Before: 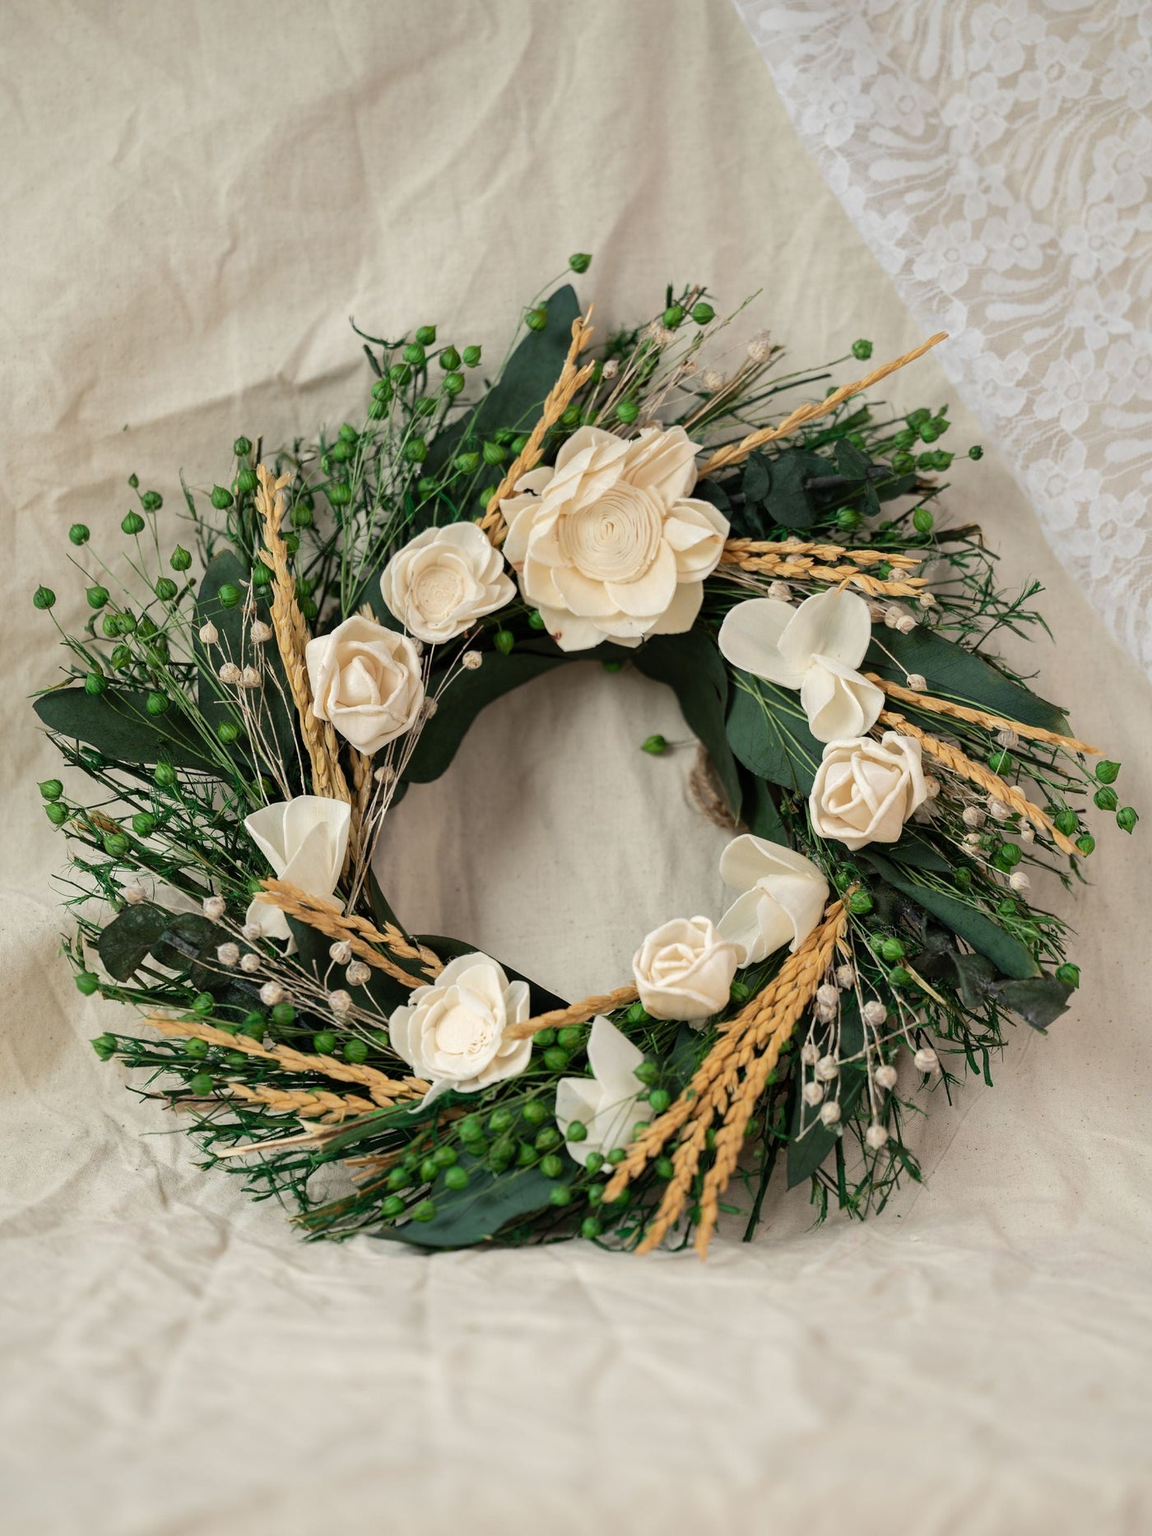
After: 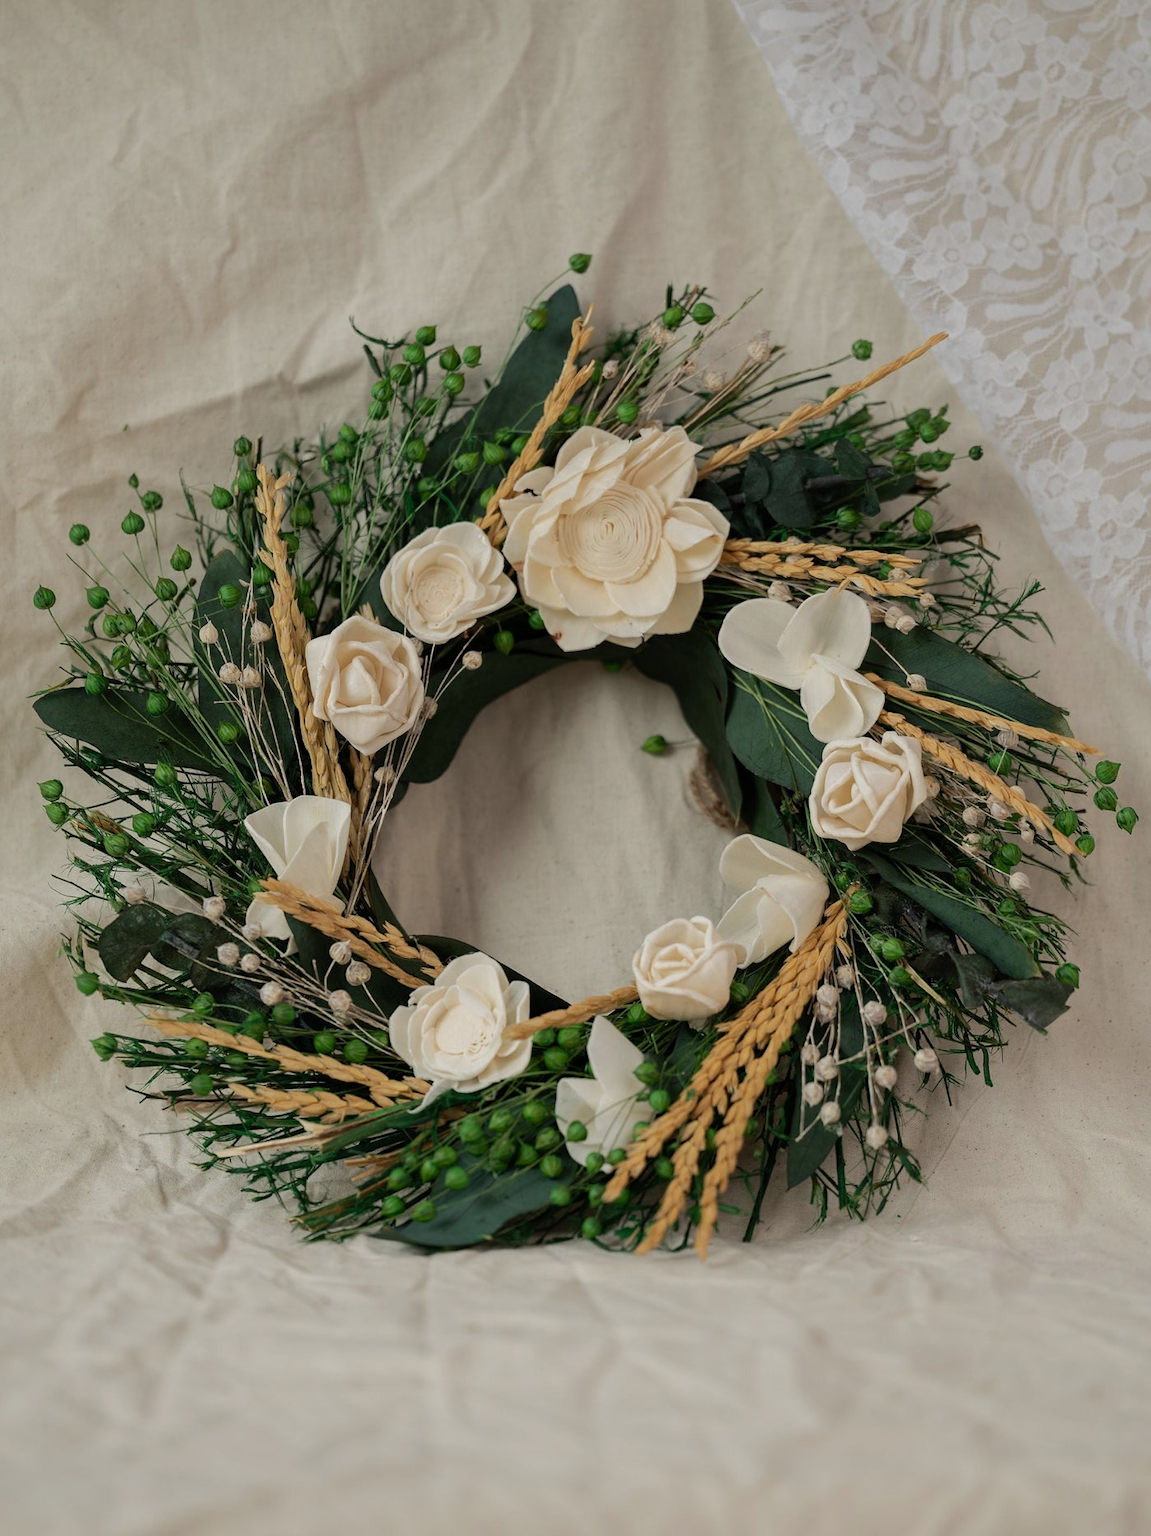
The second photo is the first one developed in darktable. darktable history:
exposure: exposure -0.491 EV, compensate highlight preservation false
